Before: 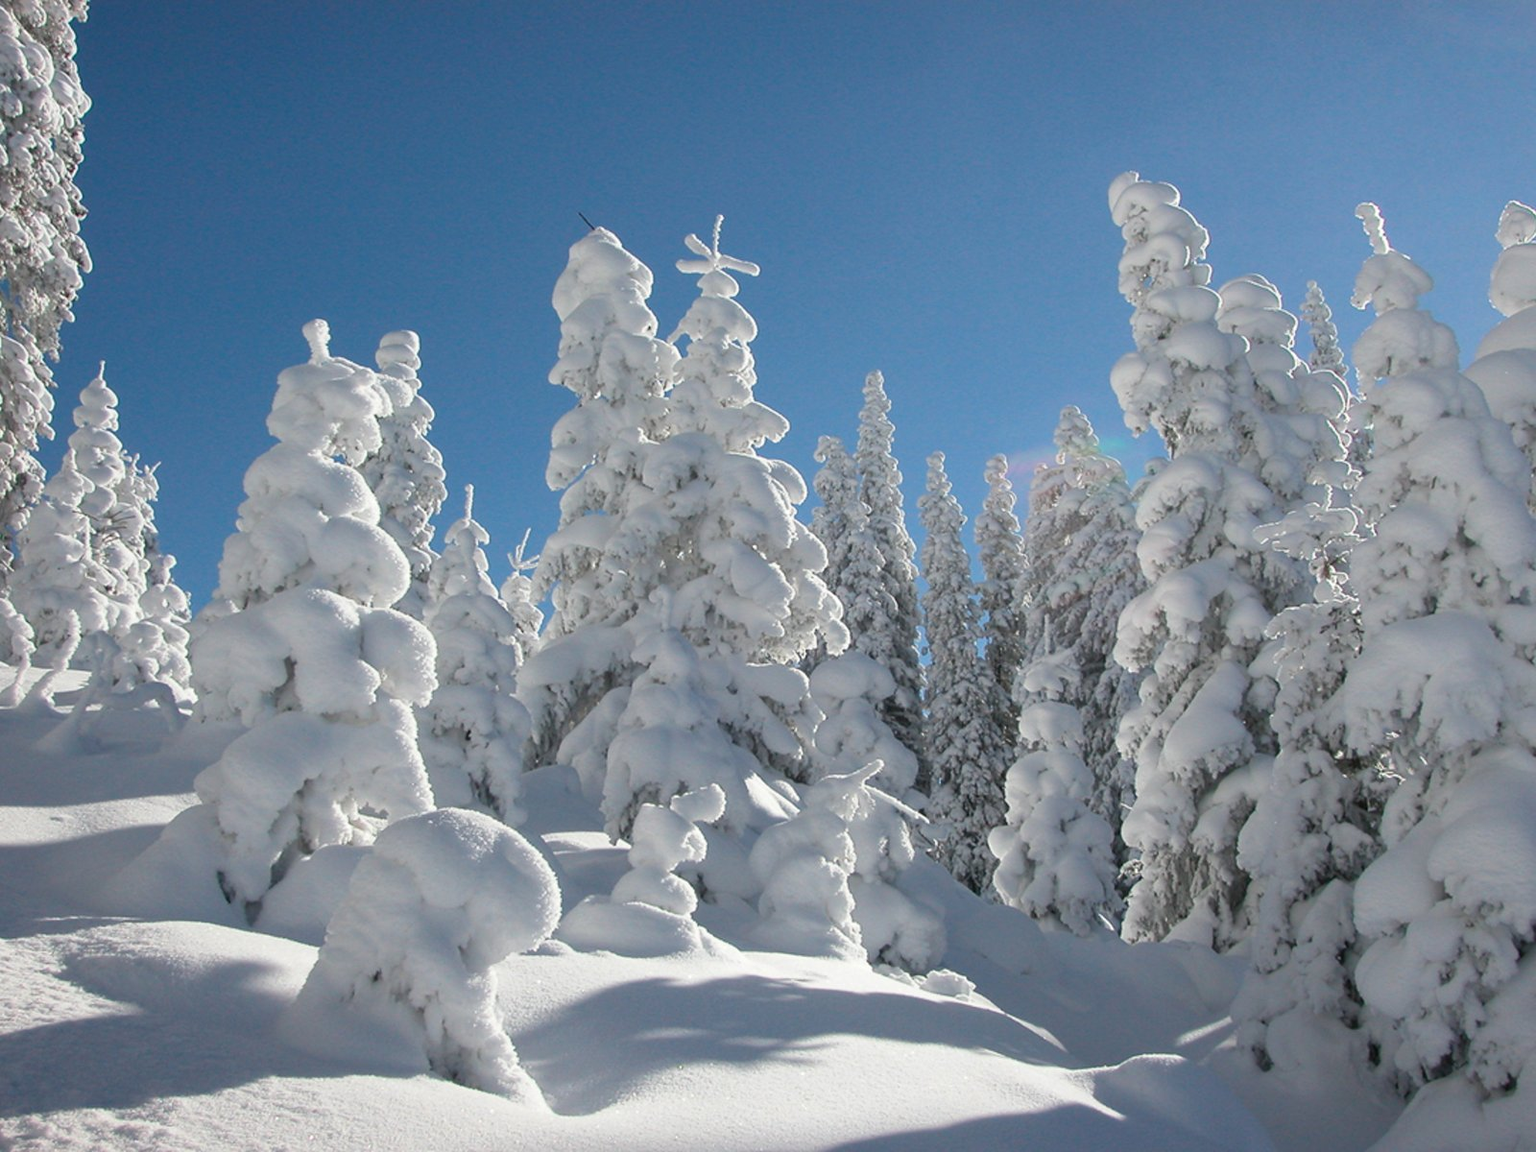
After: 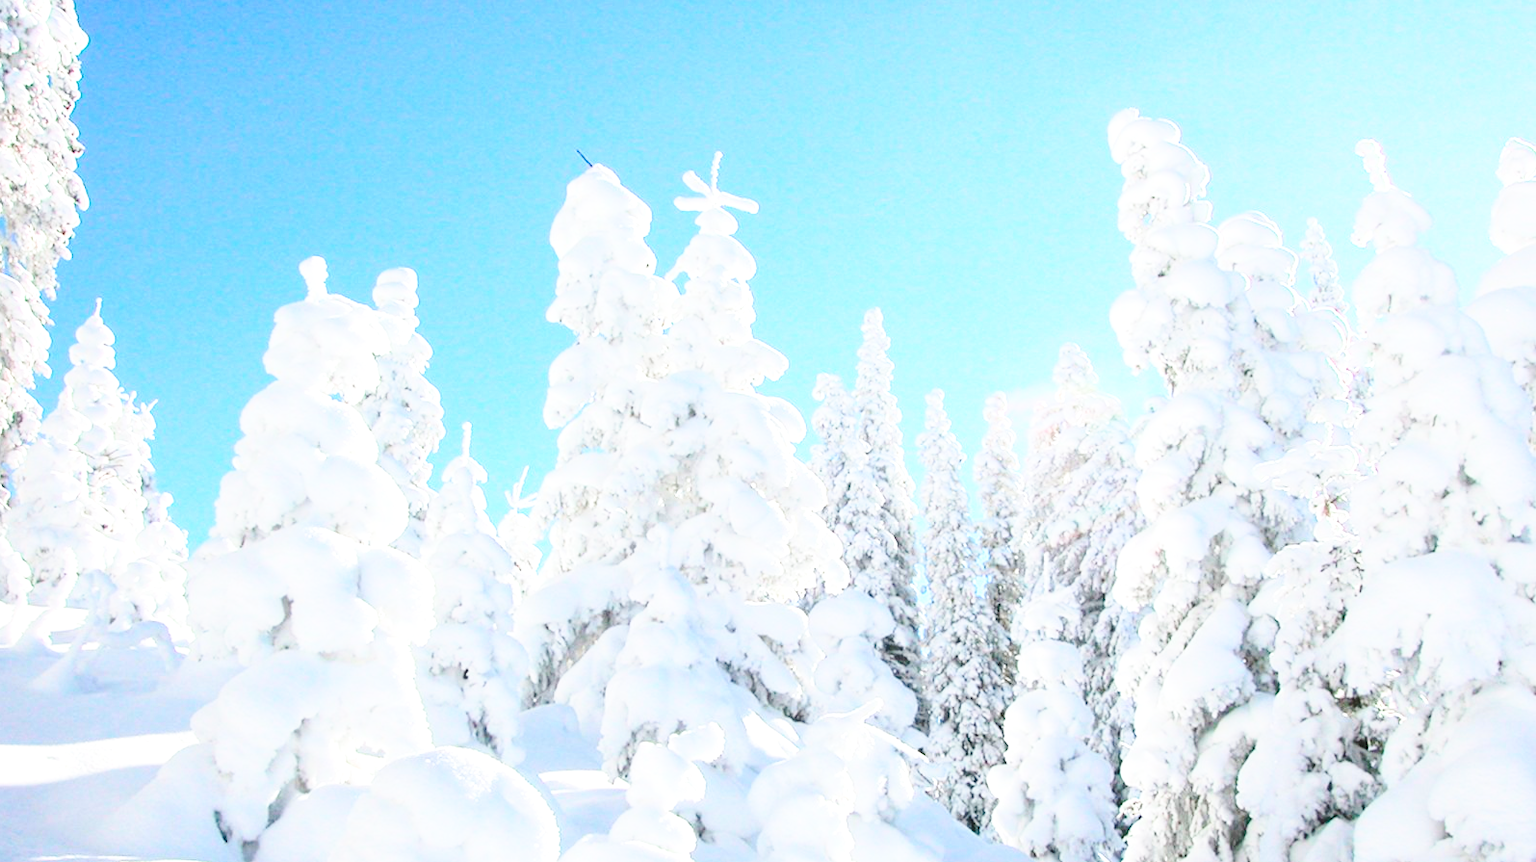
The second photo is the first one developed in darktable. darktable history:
exposure: black level correction 0, exposure 1.023 EV, compensate exposure bias true, compensate highlight preservation false
crop: left 0.298%, top 5.546%, bottom 19.779%
base curve: curves: ch0 [(0, 0) (0.028, 0.03) (0.121, 0.232) (0.46, 0.748) (0.859, 0.968) (1, 1)], preserve colors none
contrast brightness saturation: contrast 0.201, brightness 0.165, saturation 0.23
